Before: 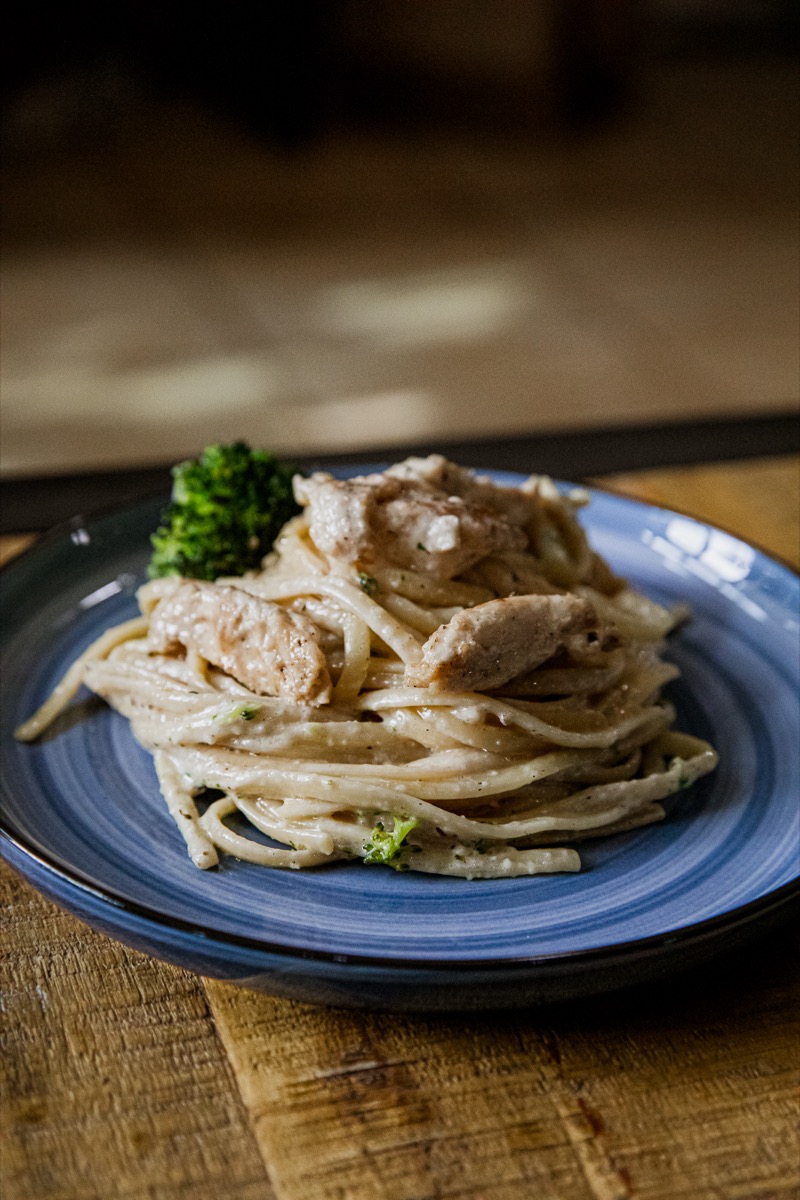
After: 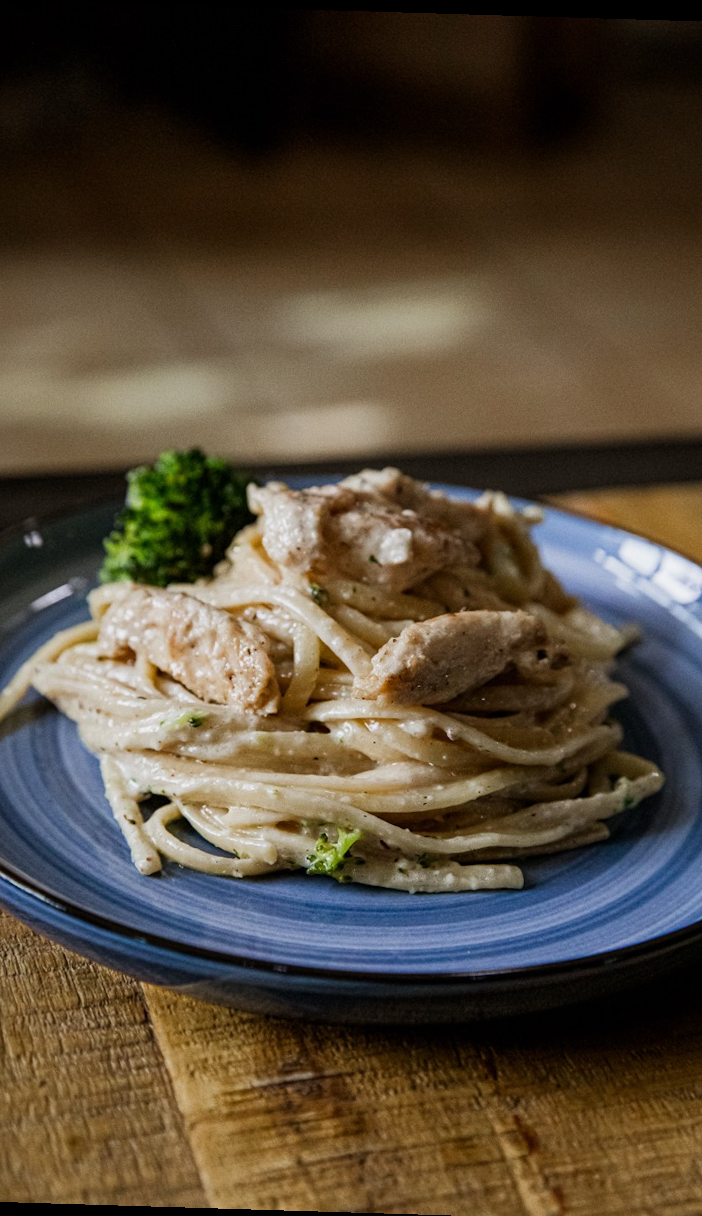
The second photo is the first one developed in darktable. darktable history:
rotate and perspective: rotation 1.72°, automatic cropping off
crop: left 8.026%, right 7.374%
grain: coarseness 14.57 ISO, strength 8.8%
